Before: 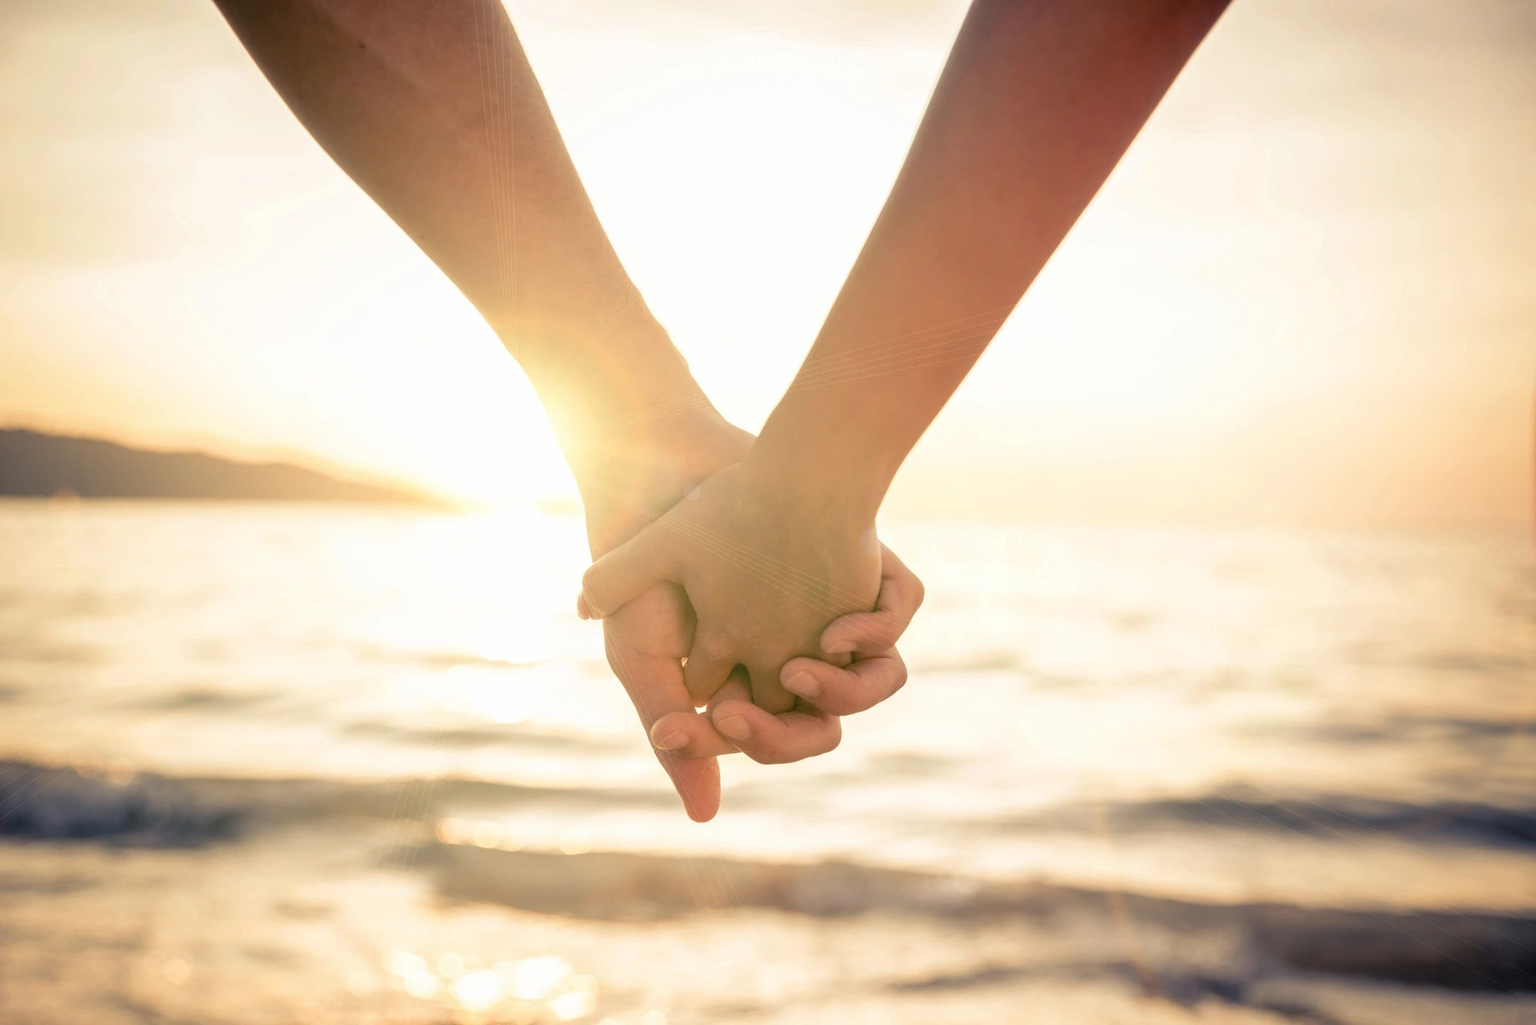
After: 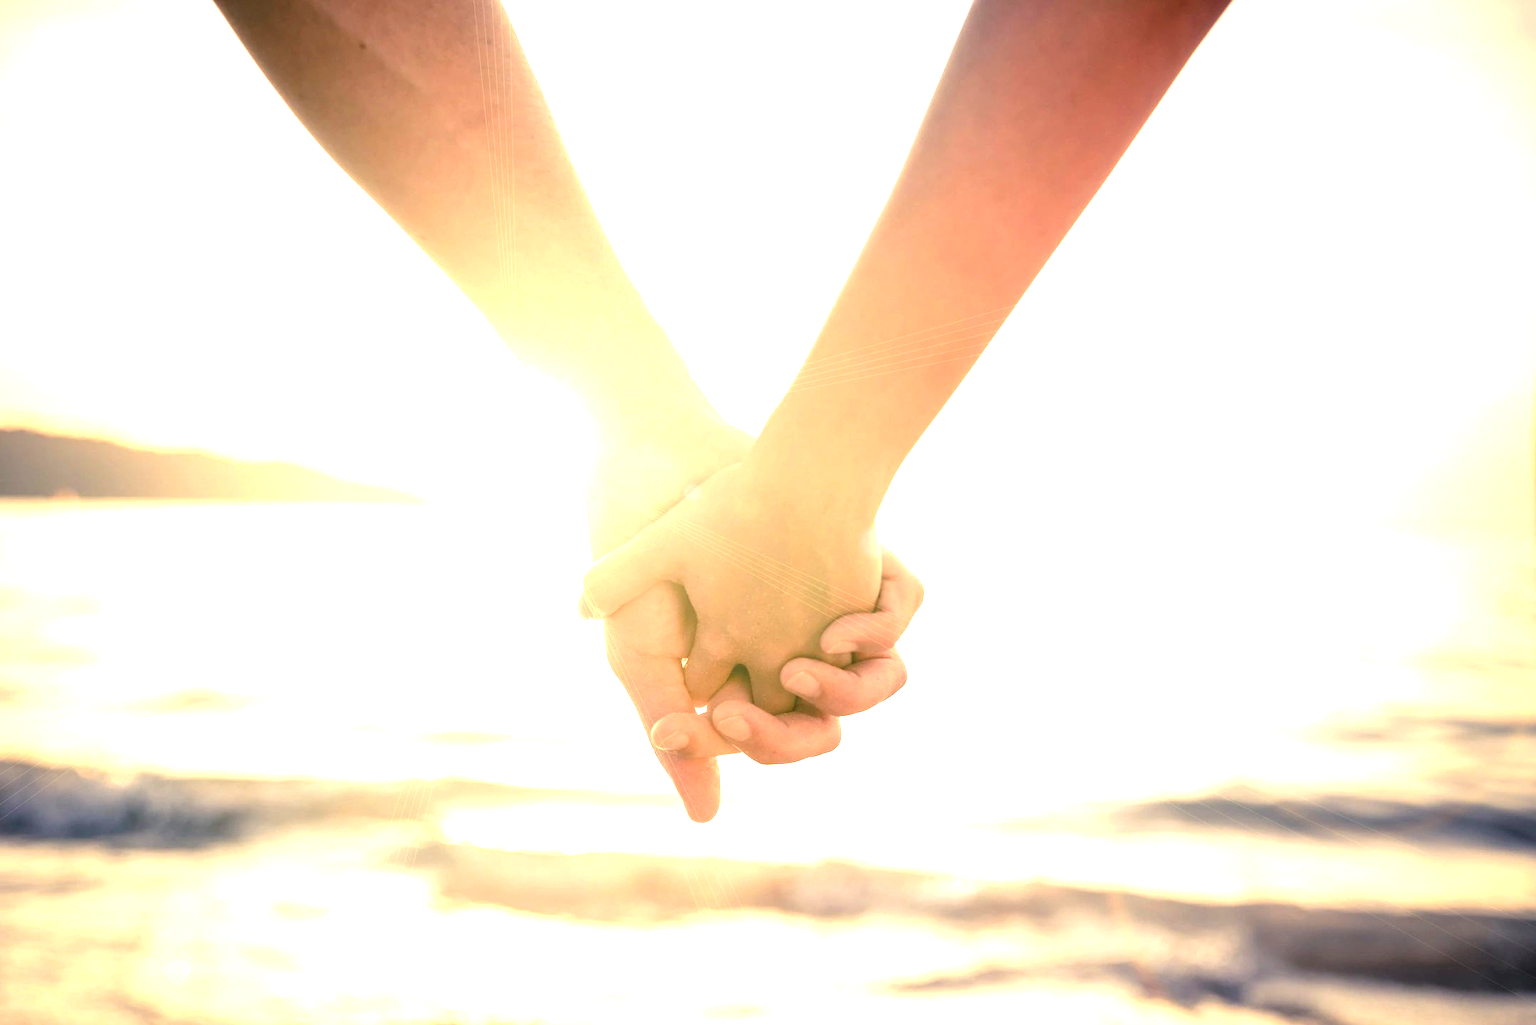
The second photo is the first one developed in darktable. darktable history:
exposure: black level correction 0, exposure 1.298 EV, compensate highlight preservation false
